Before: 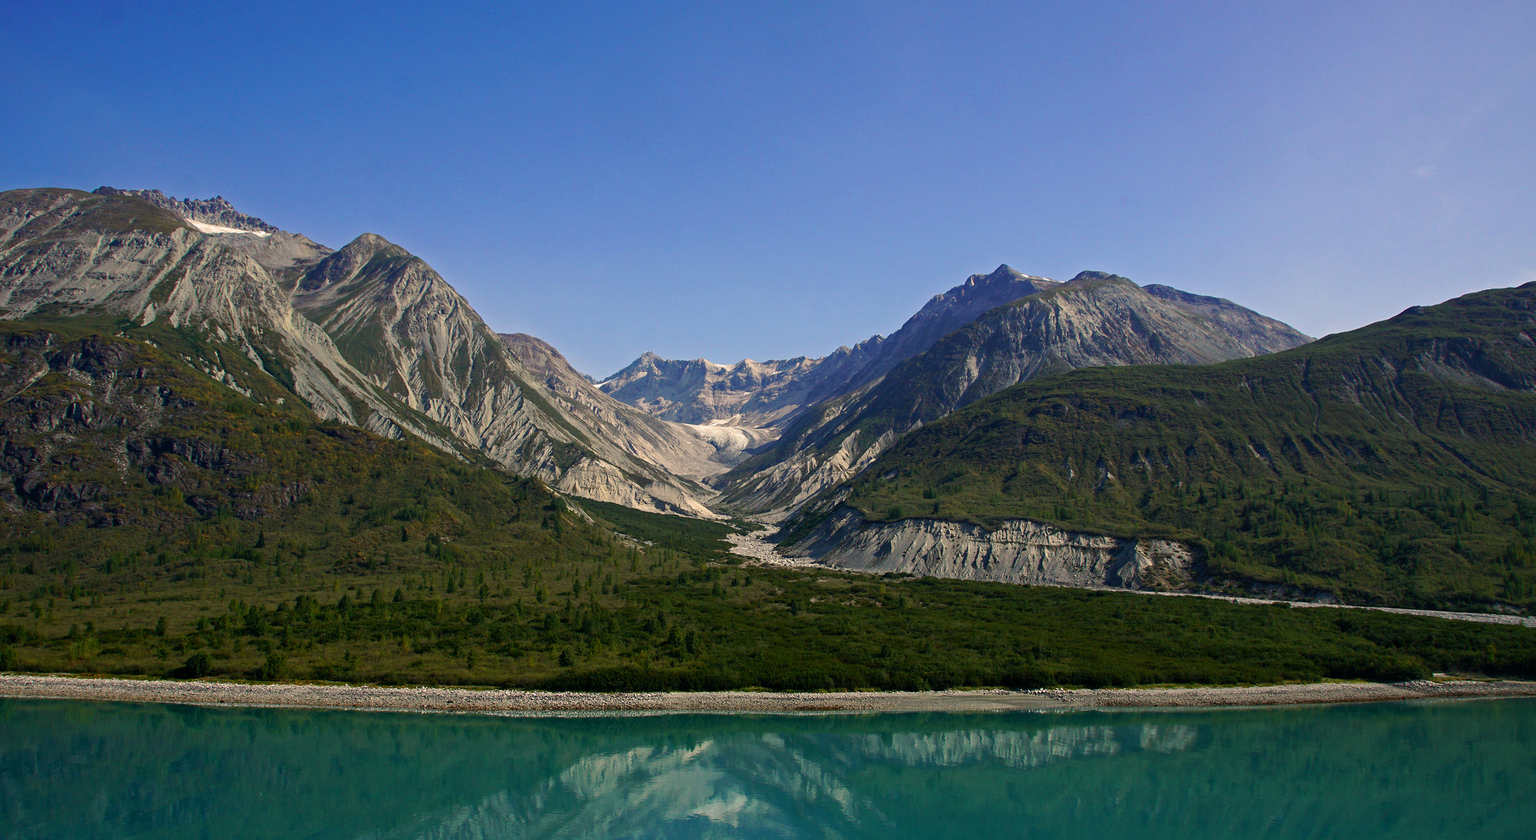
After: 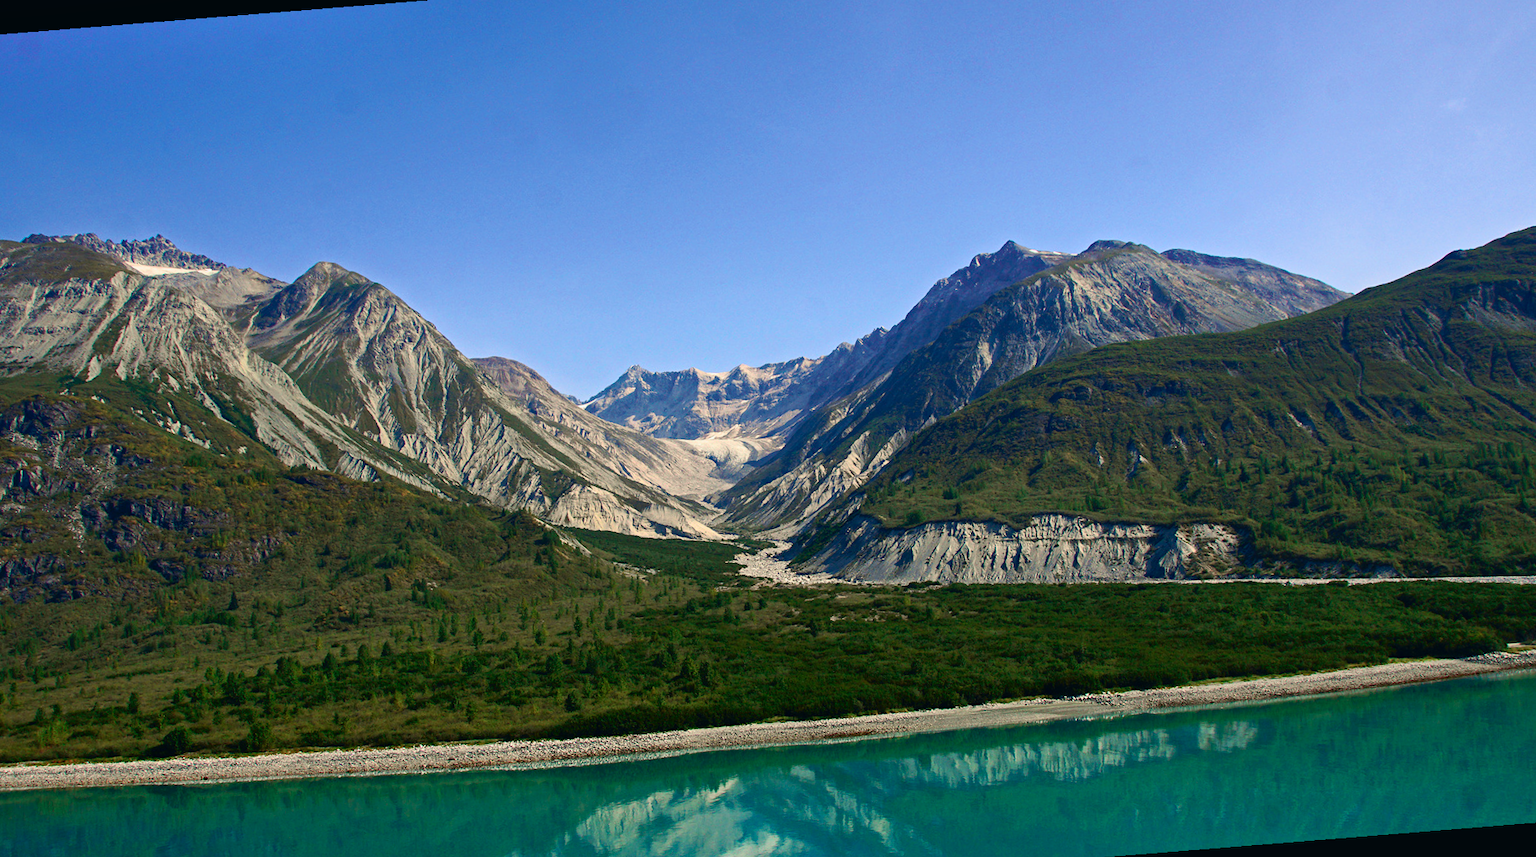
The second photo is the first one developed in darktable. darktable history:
shadows and highlights: shadows 37.27, highlights -28.18, soften with gaussian
rotate and perspective: rotation -4.57°, crop left 0.054, crop right 0.944, crop top 0.087, crop bottom 0.914
tone curve: curves: ch0 [(0, 0.013) (0.104, 0.103) (0.258, 0.267) (0.448, 0.487) (0.709, 0.794) (0.886, 0.922) (0.994, 0.971)]; ch1 [(0, 0) (0.335, 0.298) (0.446, 0.413) (0.488, 0.484) (0.515, 0.508) (0.566, 0.593) (0.635, 0.661) (1, 1)]; ch2 [(0, 0) (0.314, 0.301) (0.437, 0.403) (0.502, 0.494) (0.528, 0.54) (0.557, 0.559) (0.612, 0.62) (0.715, 0.691) (1, 1)], color space Lab, independent channels, preserve colors none
